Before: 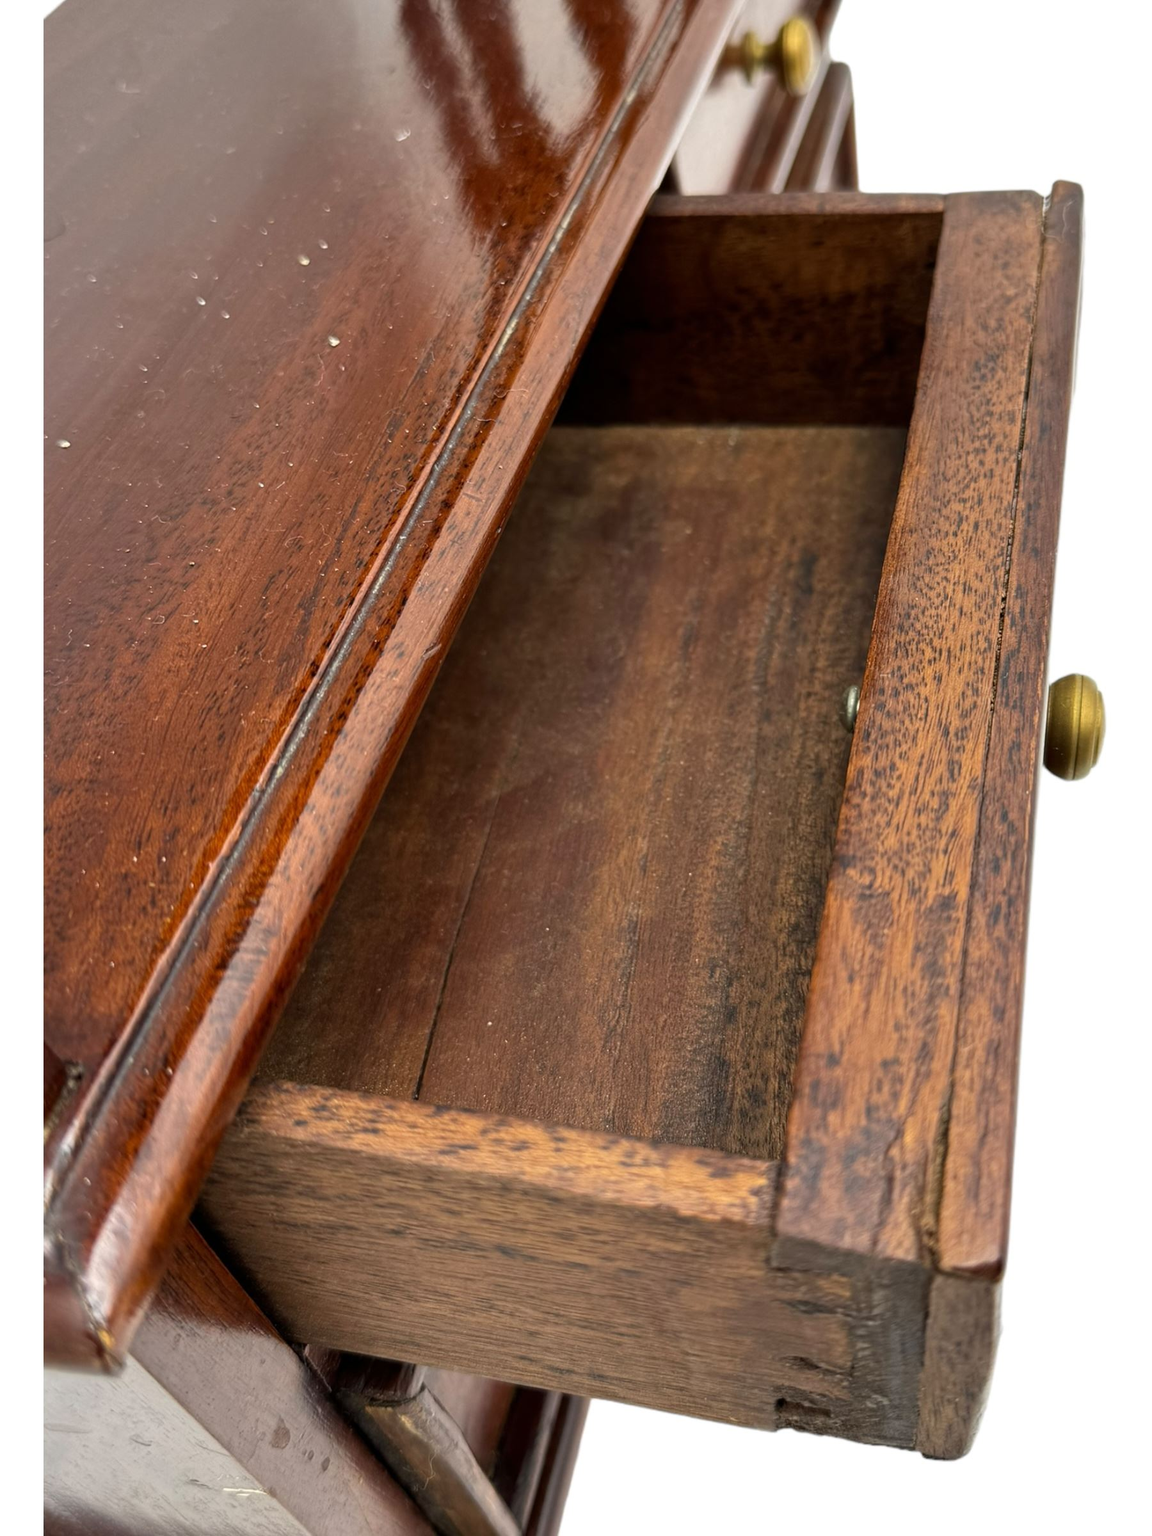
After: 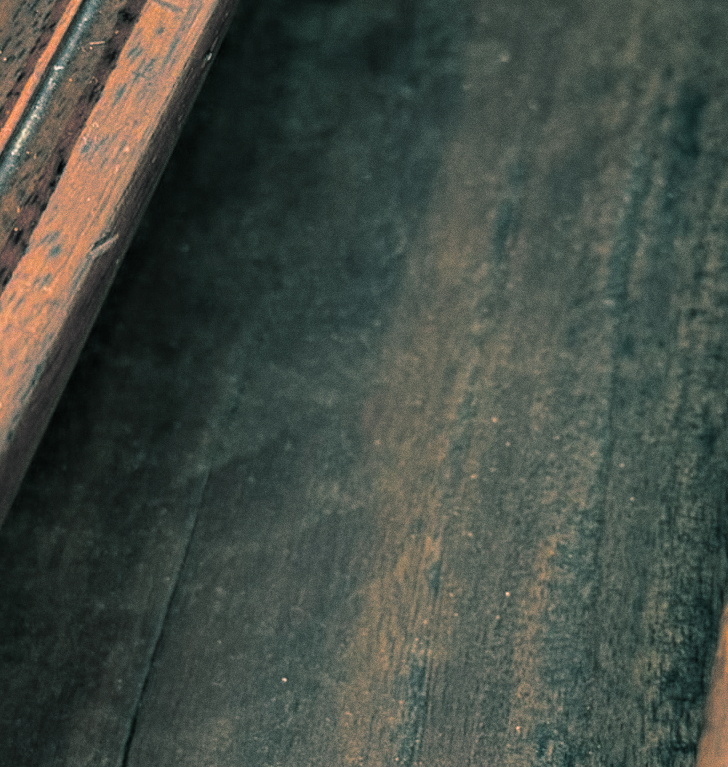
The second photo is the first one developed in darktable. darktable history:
crop: left 31.751%, top 32.172%, right 27.8%, bottom 35.83%
split-toning: shadows › hue 186.43°, highlights › hue 49.29°, compress 30.29%
filmic rgb: black relative exposure -12 EV, white relative exposure 2.8 EV, threshold 3 EV, target black luminance 0%, hardness 8.06, latitude 70.41%, contrast 1.14, highlights saturation mix 10%, shadows ↔ highlights balance -0.388%, color science v4 (2020), iterations of high-quality reconstruction 10, contrast in shadows soft, contrast in highlights soft, enable highlight reconstruction true
grain: on, module defaults
